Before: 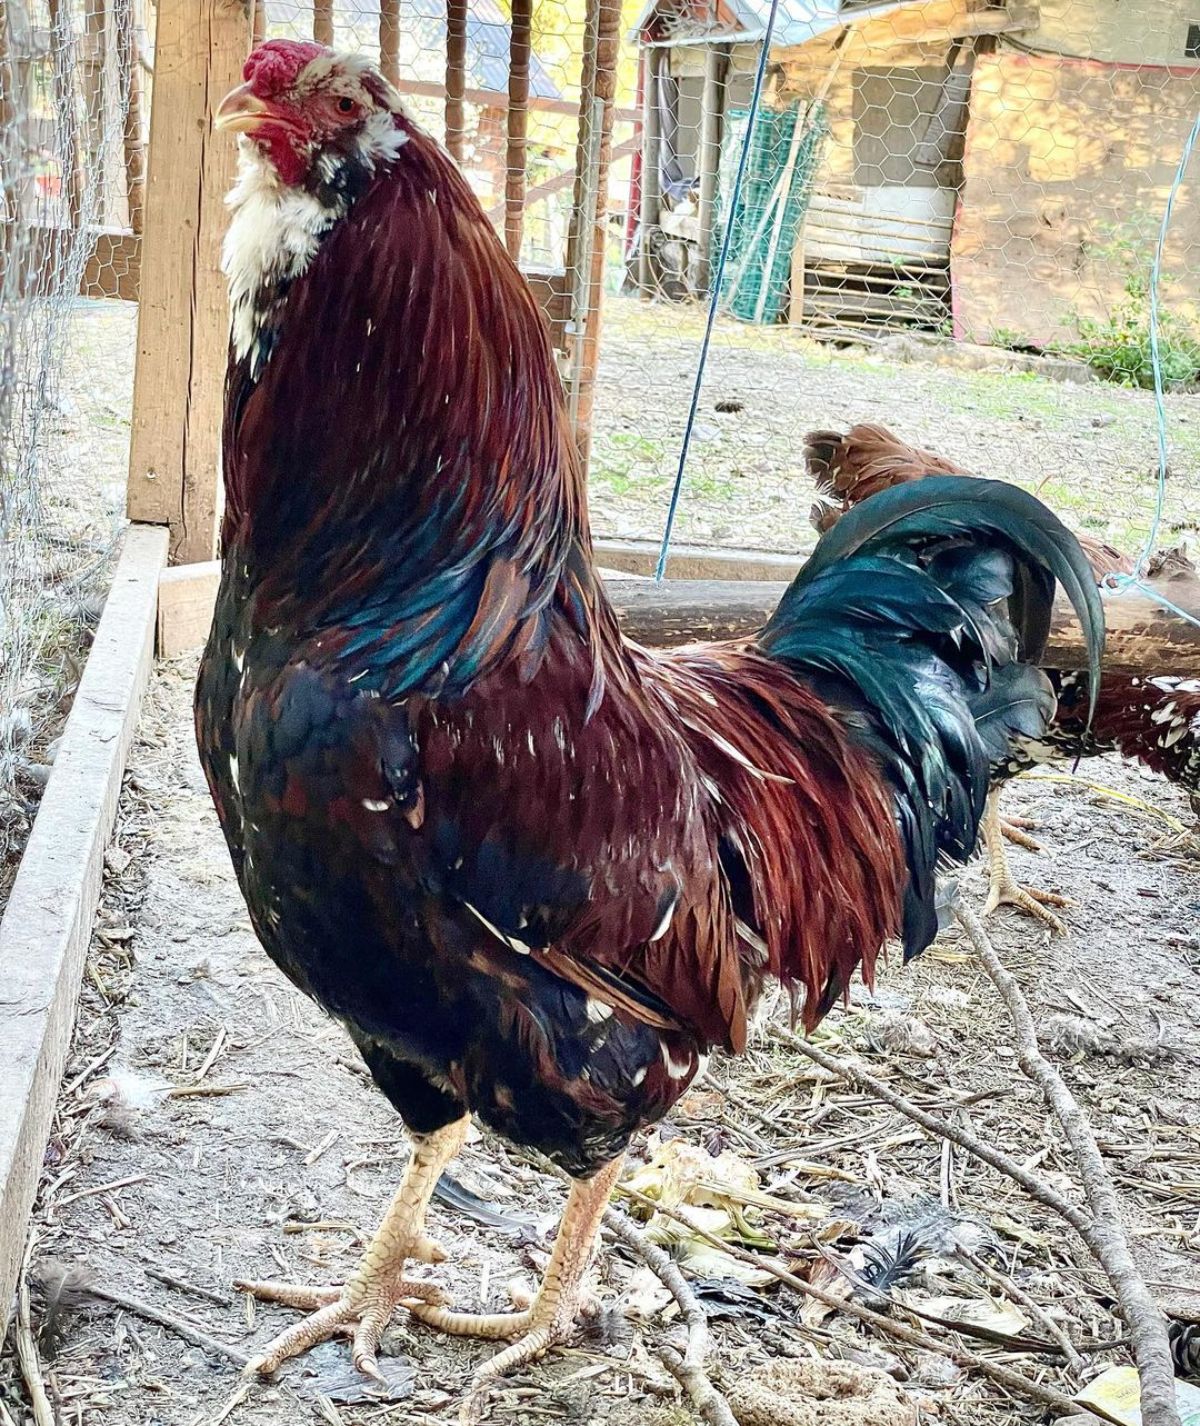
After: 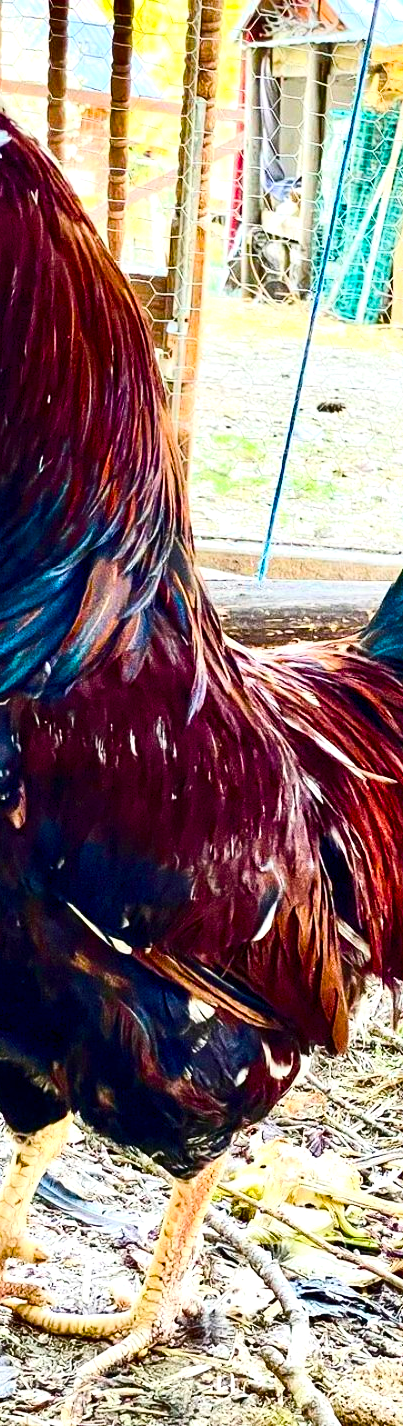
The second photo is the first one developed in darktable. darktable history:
crop: left 33.247%, right 33.168%
color balance rgb: linear chroma grading › global chroma 8.931%, perceptual saturation grading › global saturation 39.691%, perceptual saturation grading › highlights -24.78%, perceptual saturation grading › mid-tones 35.242%, perceptual saturation grading › shadows 34.986%, perceptual brilliance grading › global brilliance 11.746%, global vibrance 30.554%
contrast brightness saturation: contrast 0.295
